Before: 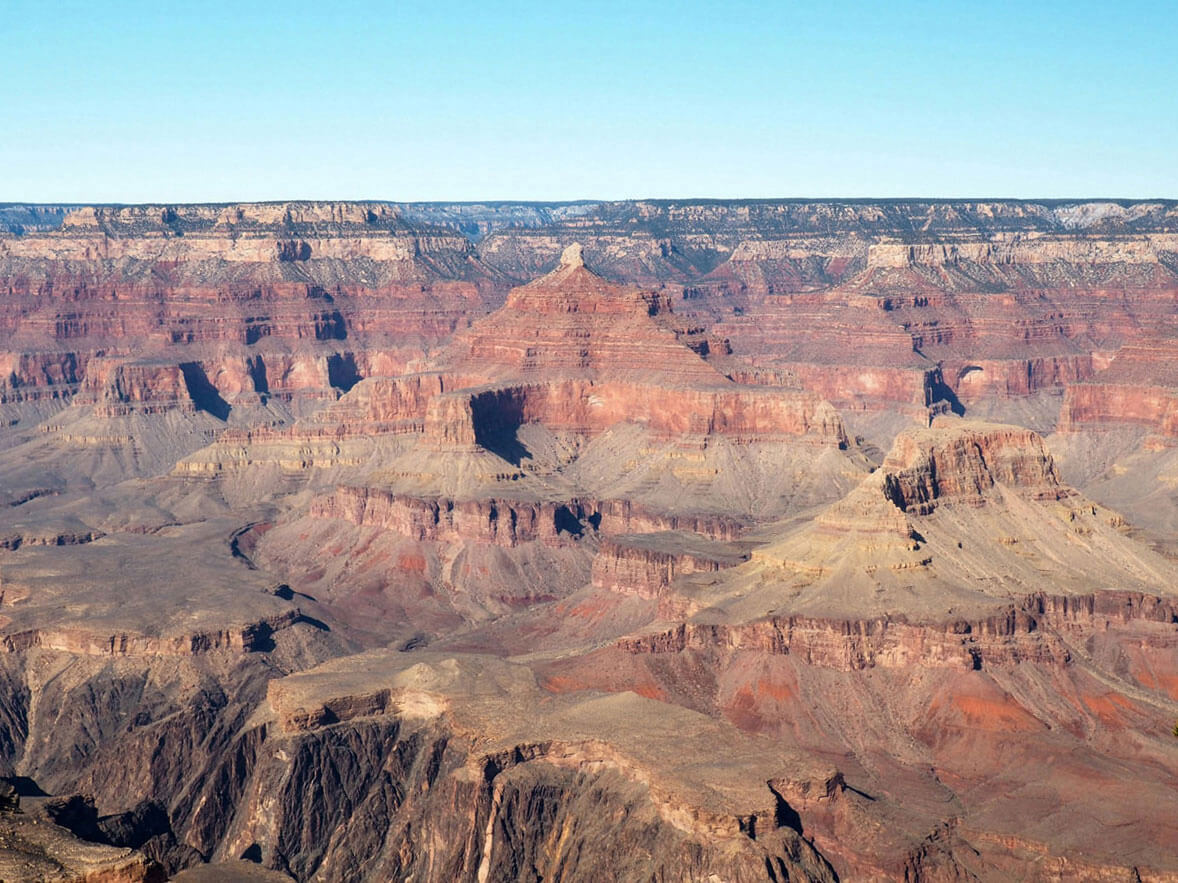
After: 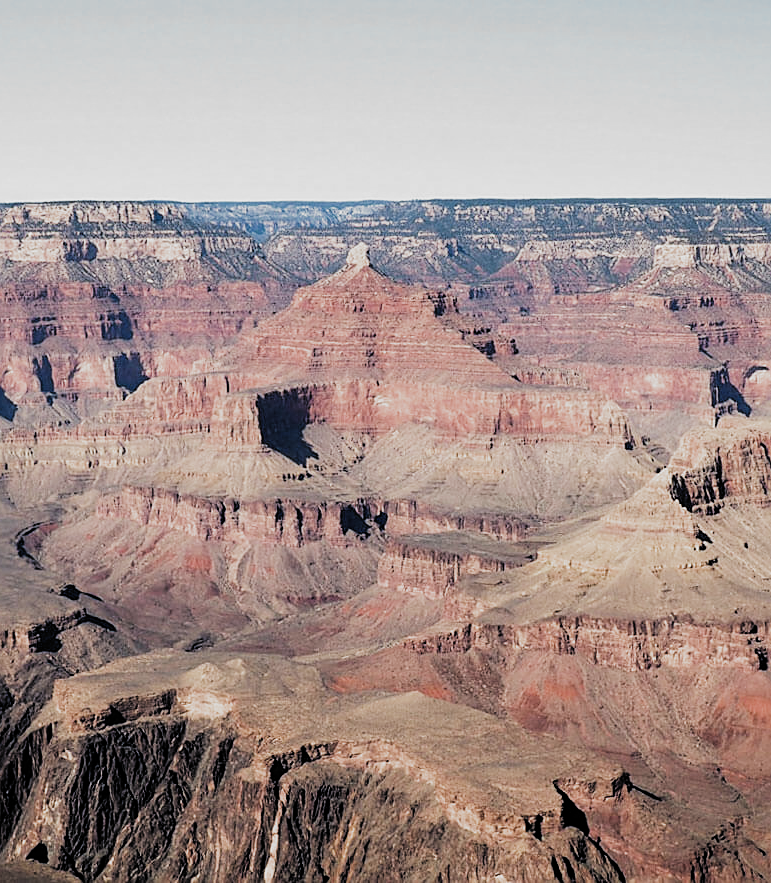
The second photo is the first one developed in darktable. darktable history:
crop and rotate: left 18.233%, right 16.268%
sharpen: on, module defaults
filmic rgb: black relative exposure -5.01 EV, white relative exposure 3.95 EV, threshold 2.97 EV, hardness 2.89, contrast 1.297, highlights saturation mix -29.51%, add noise in highlights 0.001, color science v3 (2019), use custom middle-gray values true, contrast in highlights soft, enable highlight reconstruction true
